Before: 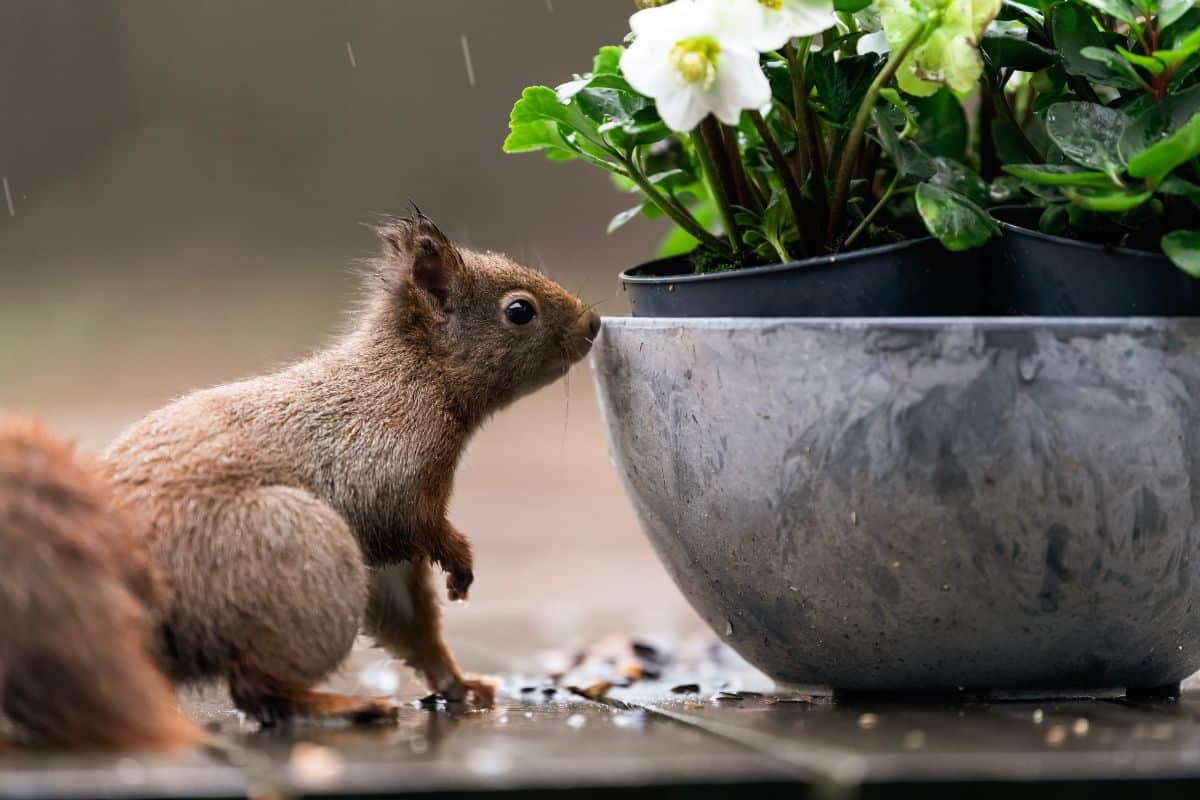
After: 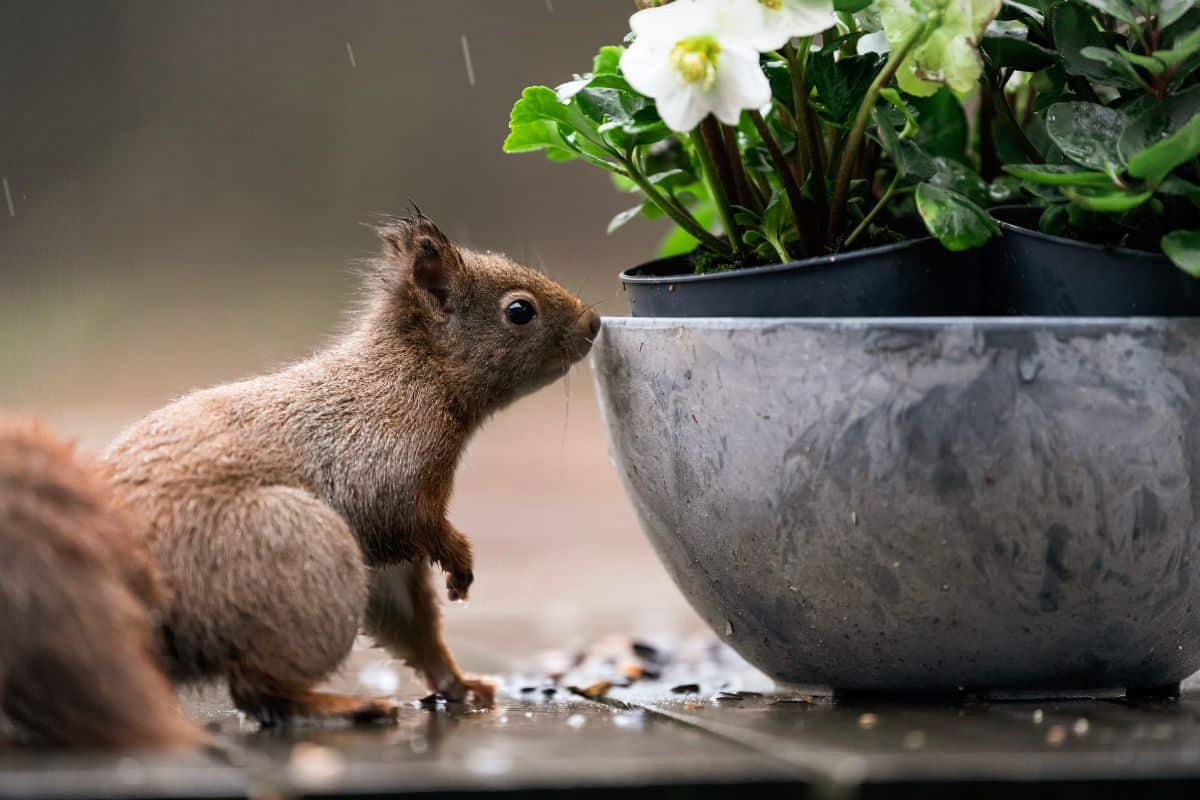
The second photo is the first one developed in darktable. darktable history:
tone equalizer: on, module defaults
vignetting: fall-off radius 70.07%, automatic ratio true, dithering 16-bit output, unbound false
